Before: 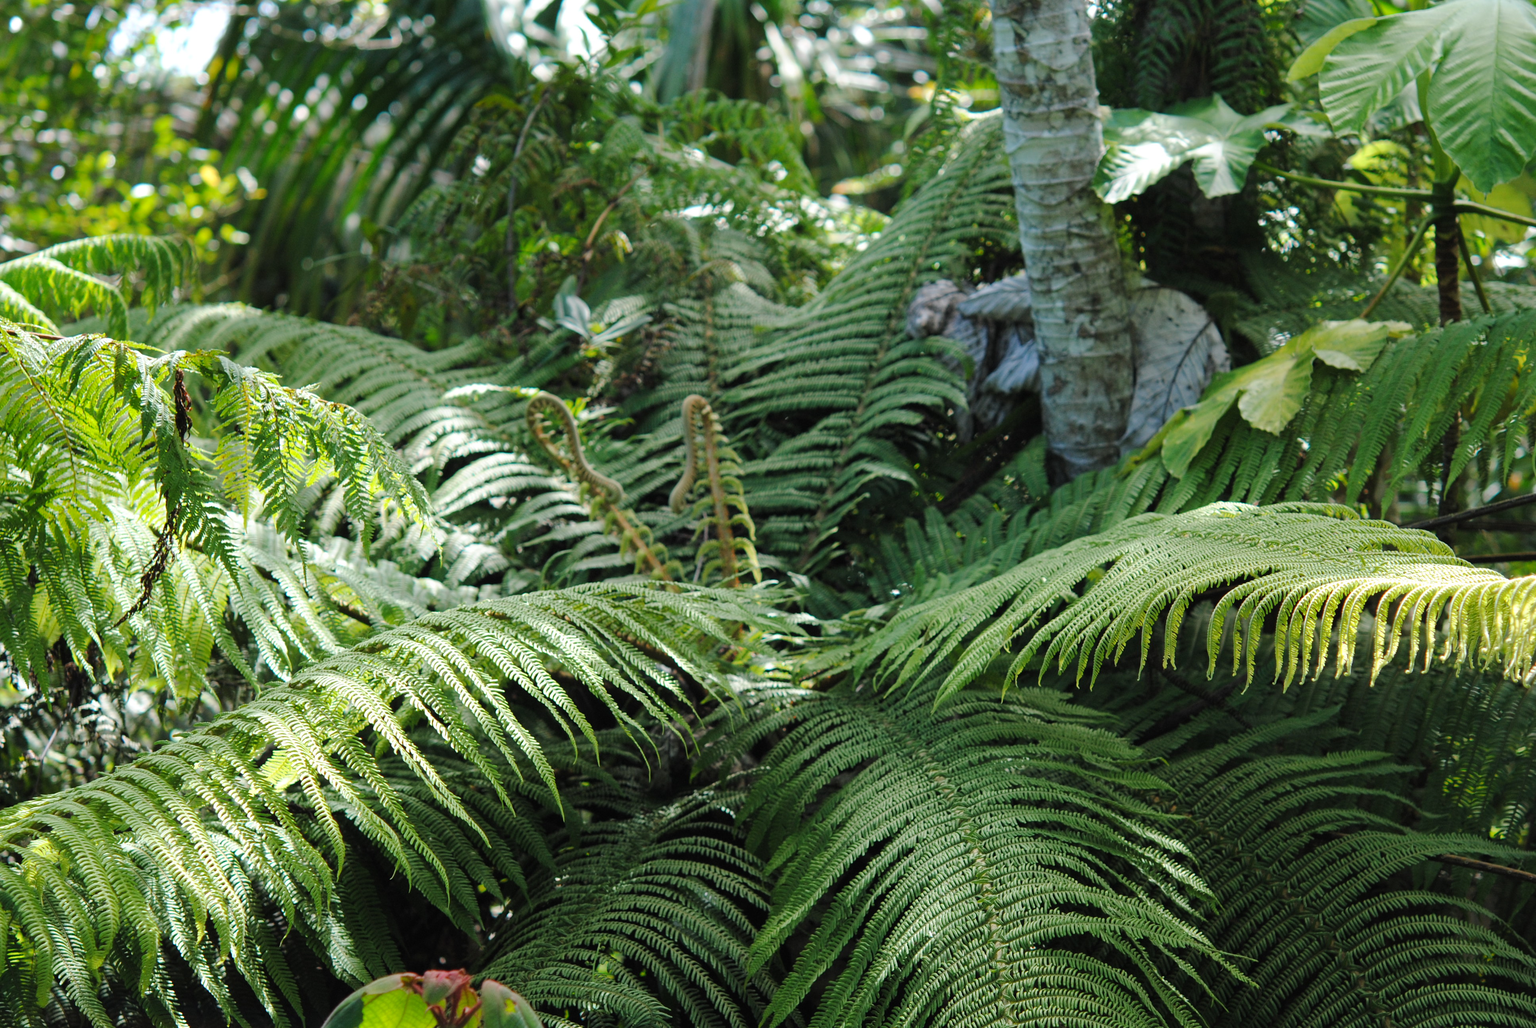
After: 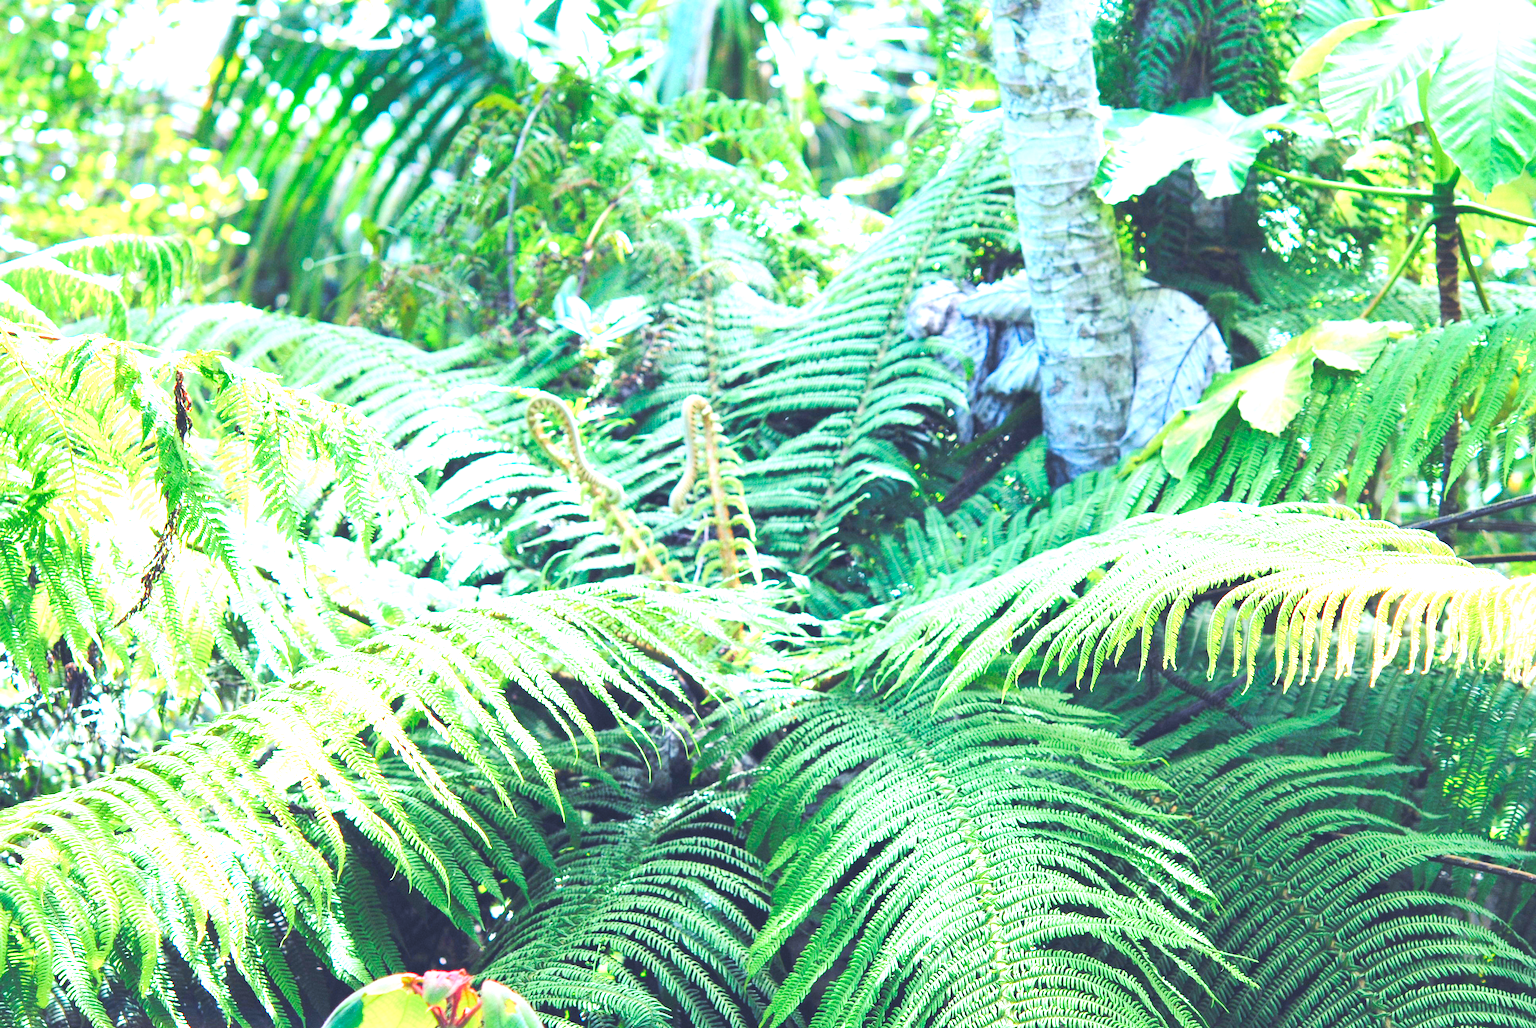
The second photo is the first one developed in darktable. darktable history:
color calibration: illuminant as shot in camera, x 0.379, y 0.396, temperature 4133.54 K
exposure: black level correction -0.002, exposure 0.705 EV, compensate highlight preservation false
base curve: curves: ch0 [(0, 0) (0.028, 0.03) (0.121, 0.232) (0.46, 0.748) (0.859, 0.968) (1, 1)], preserve colors none
levels: levels [0.008, 0.318, 0.836]
local contrast: mode bilateral grid, contrast 100, coarseness 100, detail 108%, midtone range 0.2
